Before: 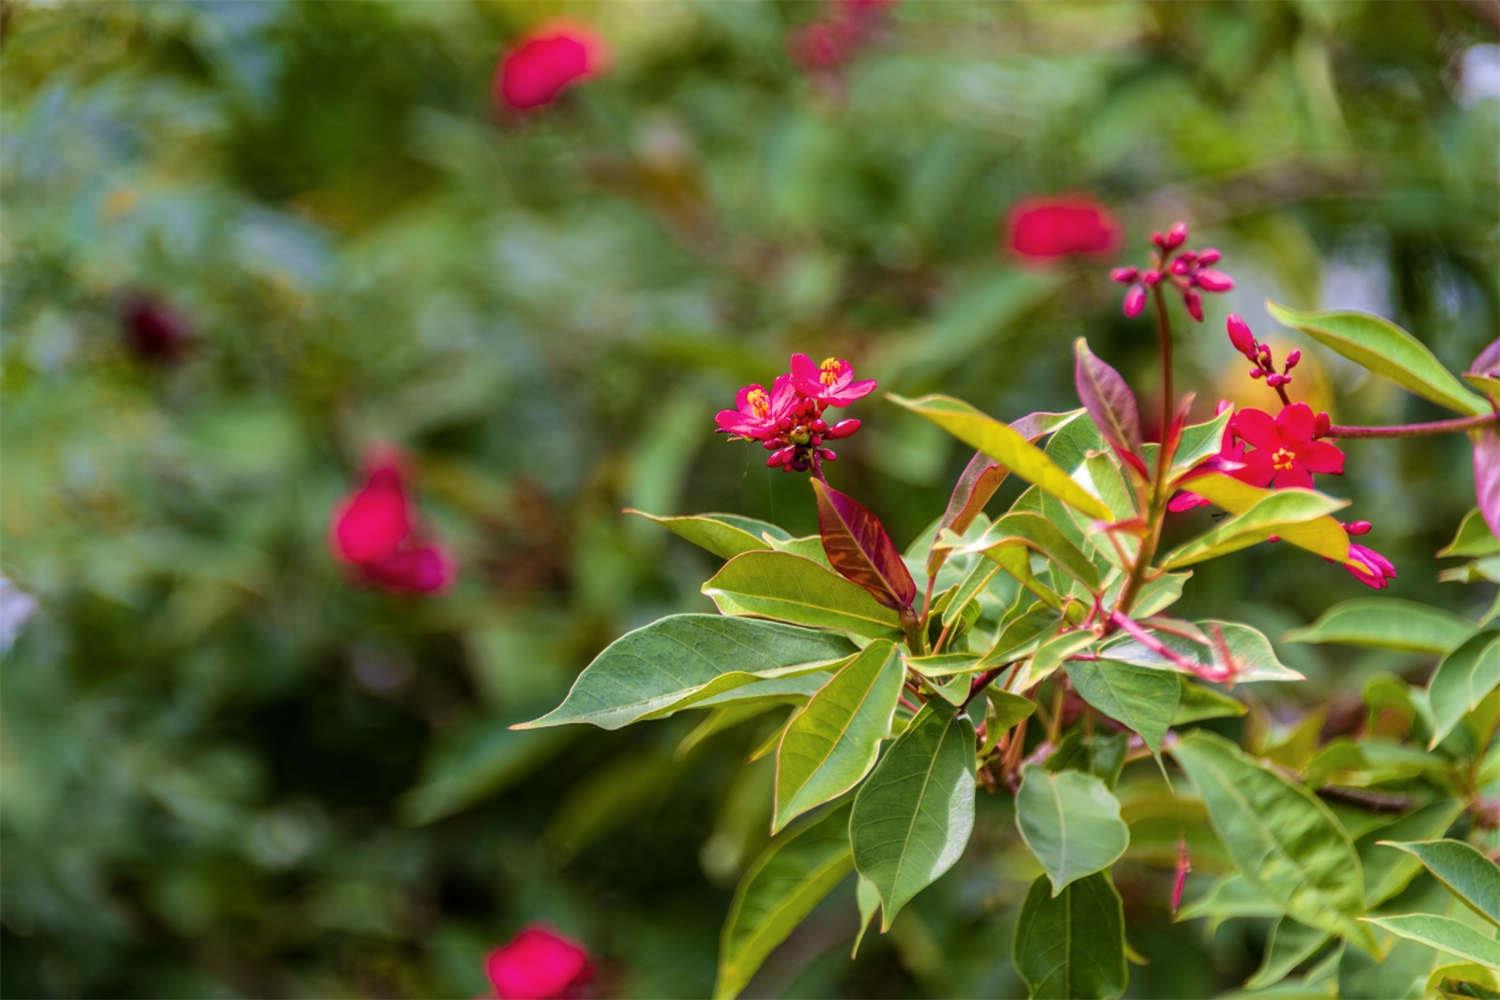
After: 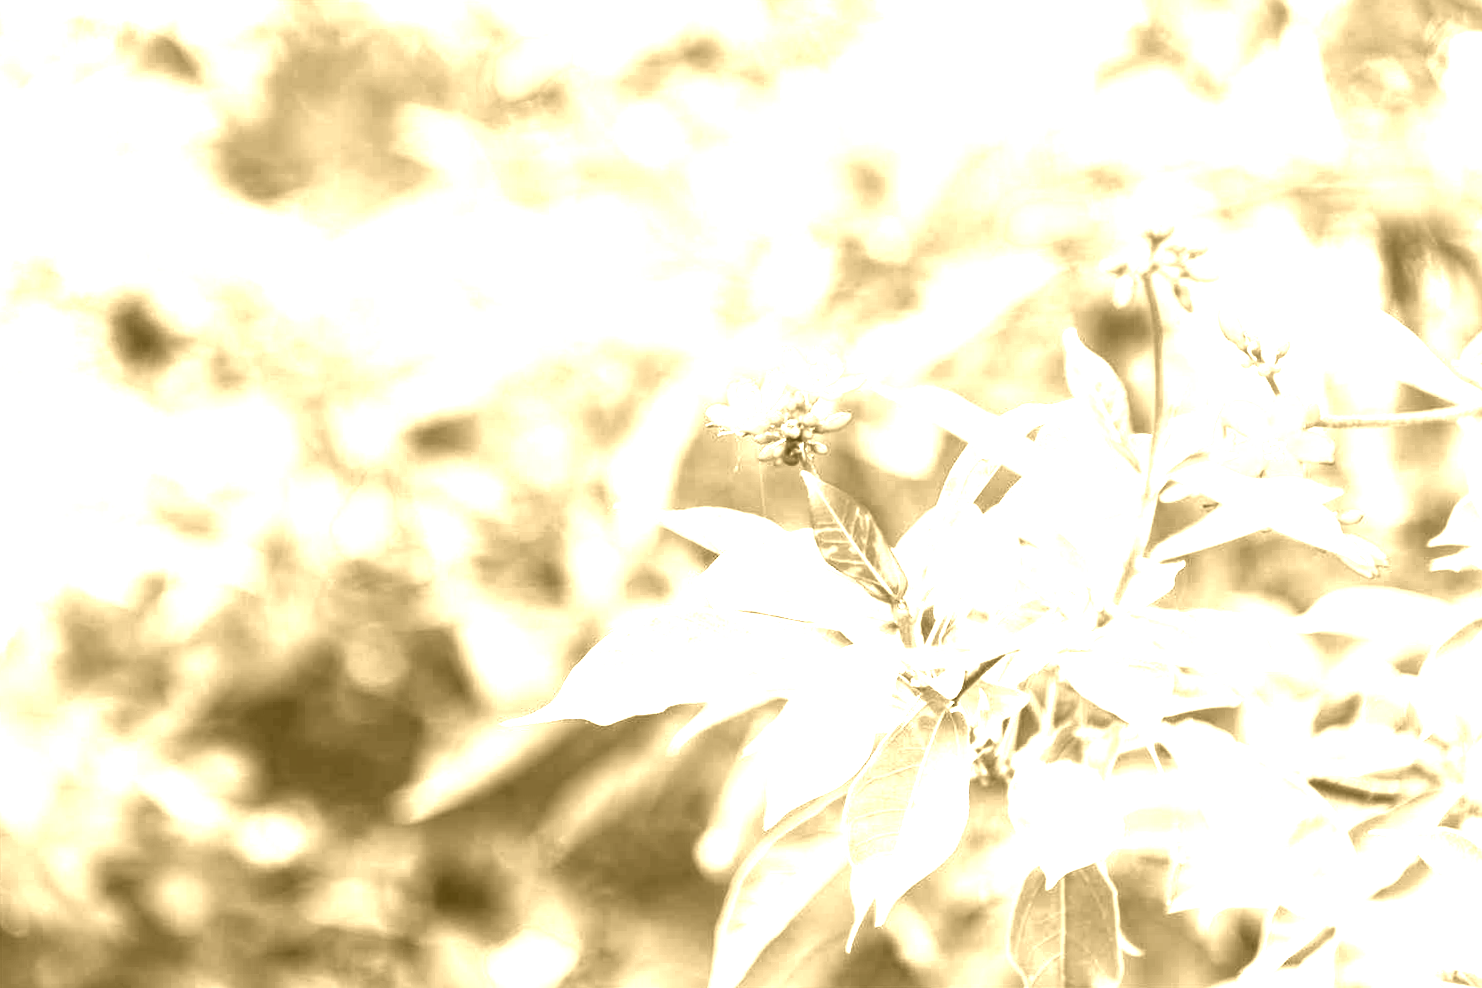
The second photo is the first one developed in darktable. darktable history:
rotate and perspective: rotation -0.45°, automatic cropping original format, crop left 0.008, crop right 0.992, crop top 0.012, crop bottom 0.988
exposure: black level correction 0, exposure 1.2 EV, compensate exposure bias true, compensate highlight preservation false
color balance rgb: linear chroma grading › shadows -10%, linear chroma grading › global chroma 20%, perceptual saturation grading › global saturation 15%, perceptual brilliance grading › global brilliance 30%, perceptual brilliance grading › highlights 12%, perceptual brilliance grading › mid-tones 24%, global vibrance 20%
colorize: hue 36°, source mix 100%
